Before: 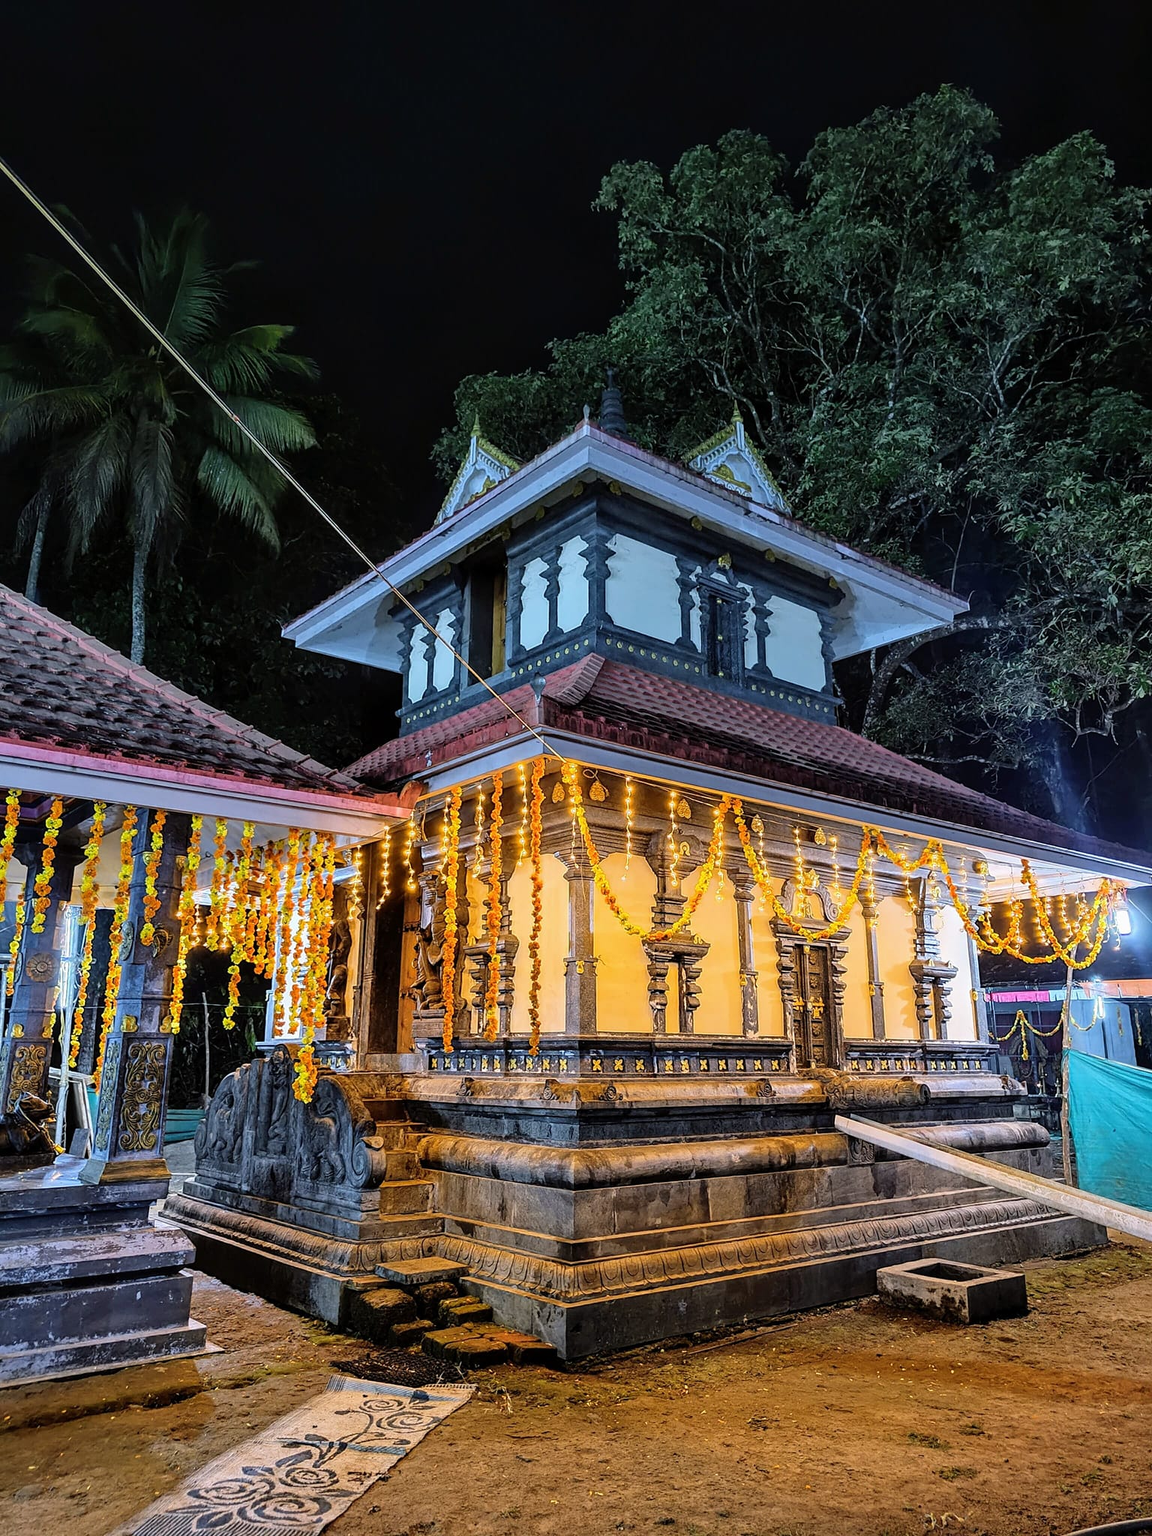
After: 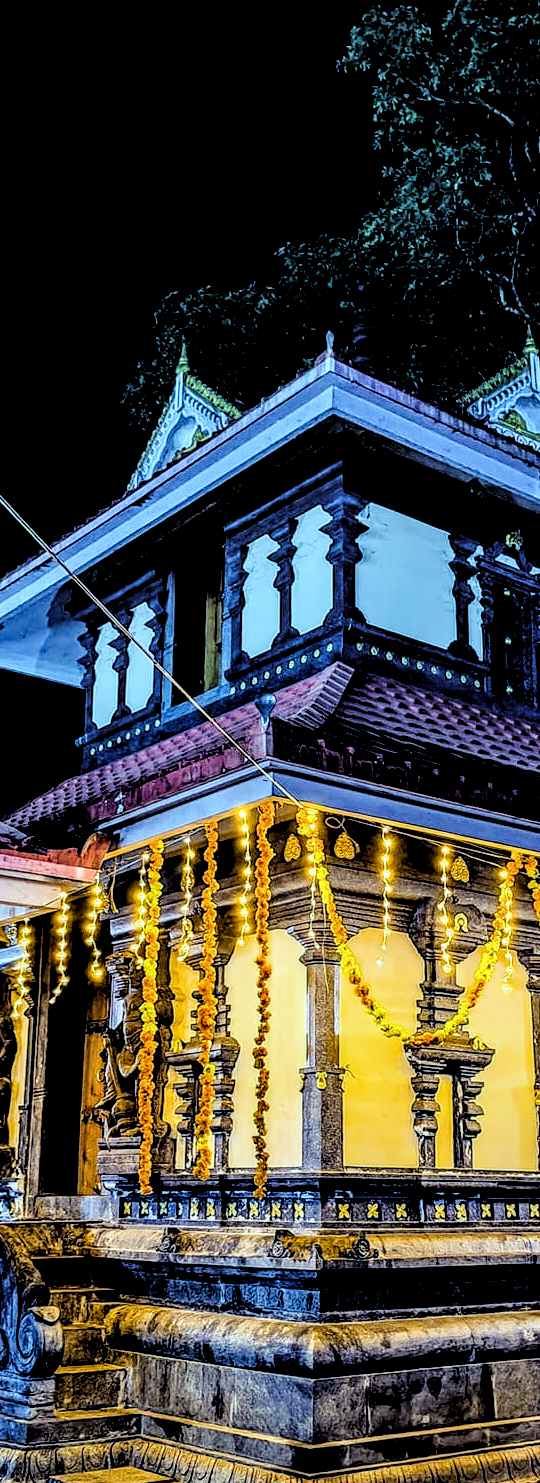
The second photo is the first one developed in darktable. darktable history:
tone curve: curves: ch0 [(0, 0) (0.153, 0.06) (1, 1)], color space Lab, linked channels, preserve colors none
local contrast: highlights 65%, shadows 54%, detail 169%, midtone range 0.514
white balance: red 0.924, blue 1.095
color correction: highlights a* -8, highlights b* 3.1
filmic rgb: black relative exposure -4.38 EV, white relative exposure 4.56 EV, hardness 2.37, contrast 1.05
color balance rgb: shadows lift › luminance -28.76%, shadows lift › chroma 15%, shadows lift › hue 270°, power › chroma 1%, power › hue 255°, highlights gain › luminance 7.14%, highlights gain › chroma 2%, highlights gain › hue 90°, global offset › luminance -0.29%, global offset › hue 260°, perceptual saturation grading › global saturation 20%, perceptual saturation grading › highlights -13.92%, perceptual saturation grading › shadows 50%
crop and rotate: left 29.476%, top 10.214%, right 35.32%, bottom 17.333%
levels: black 3.83%, white 90.64%, levels [0.044, 0.416, 0.908]
